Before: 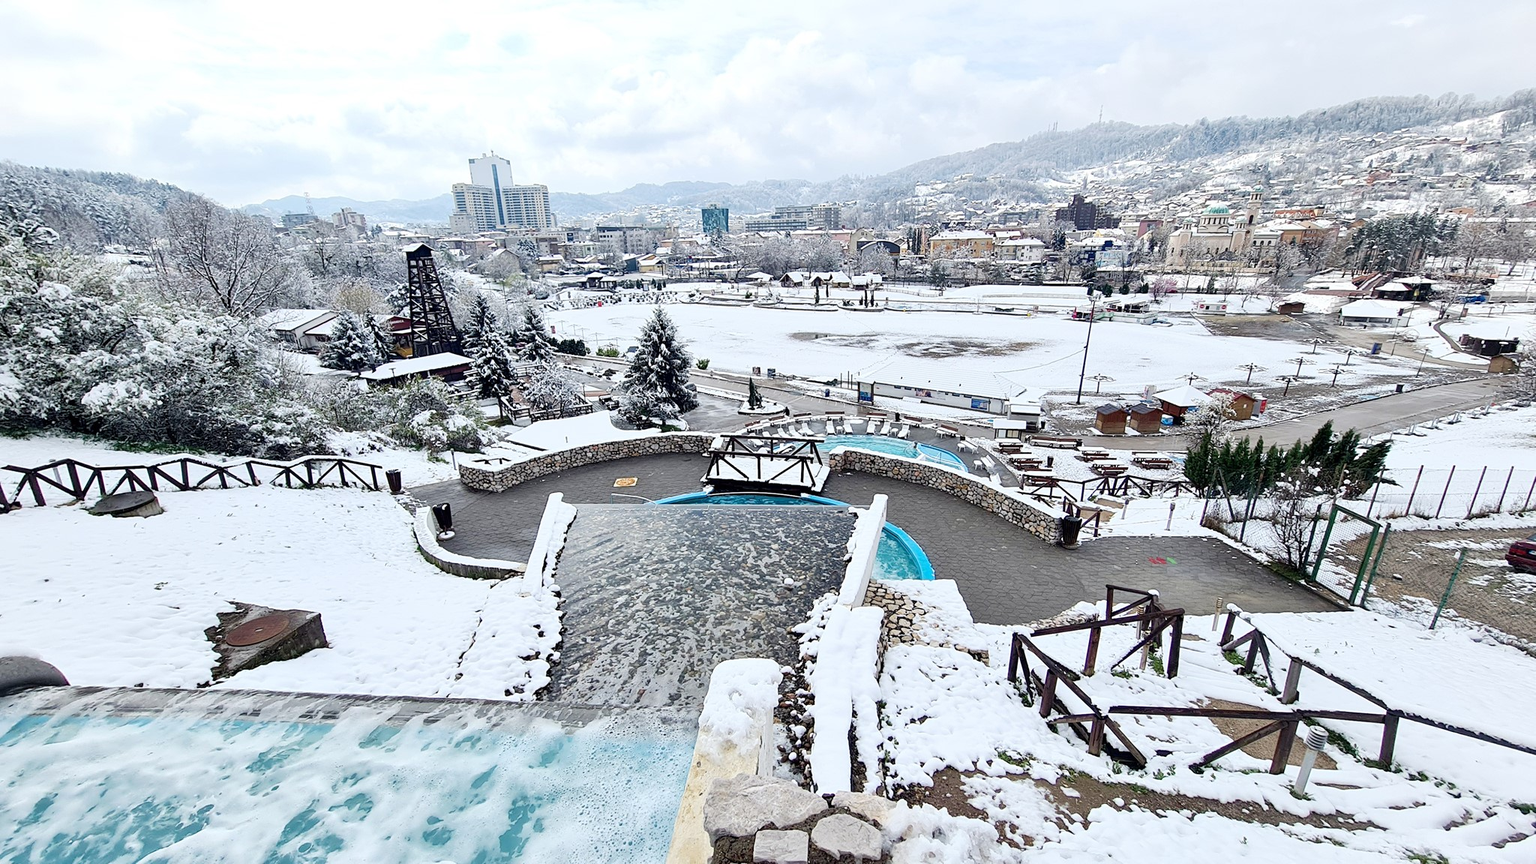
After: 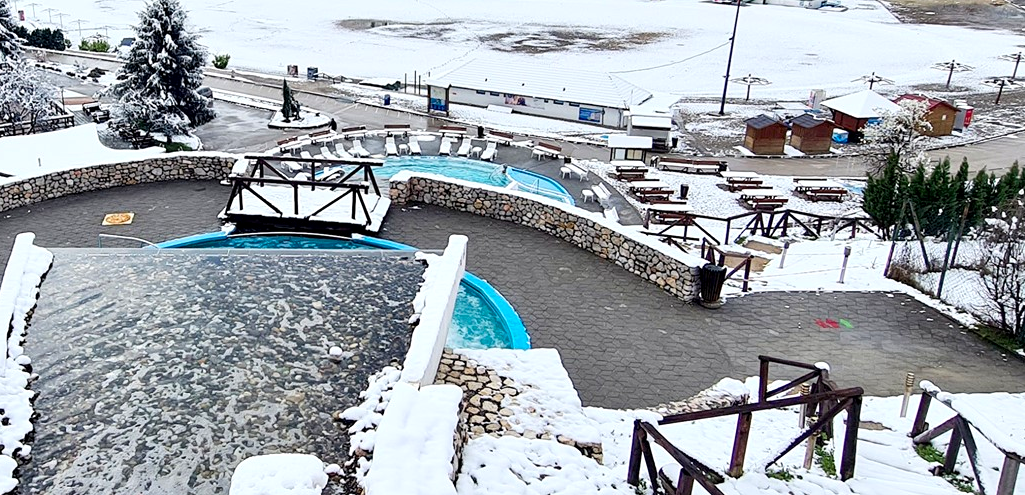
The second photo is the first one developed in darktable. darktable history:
crop: left 35%, top 36.875%, right 14.95%, bottom 20.097%
contrast brightness saturation: contrast 0.078, saturation 0.199
local contrast: highlights 107%, shadows 100%, detail 119%, midtone range 0.2
